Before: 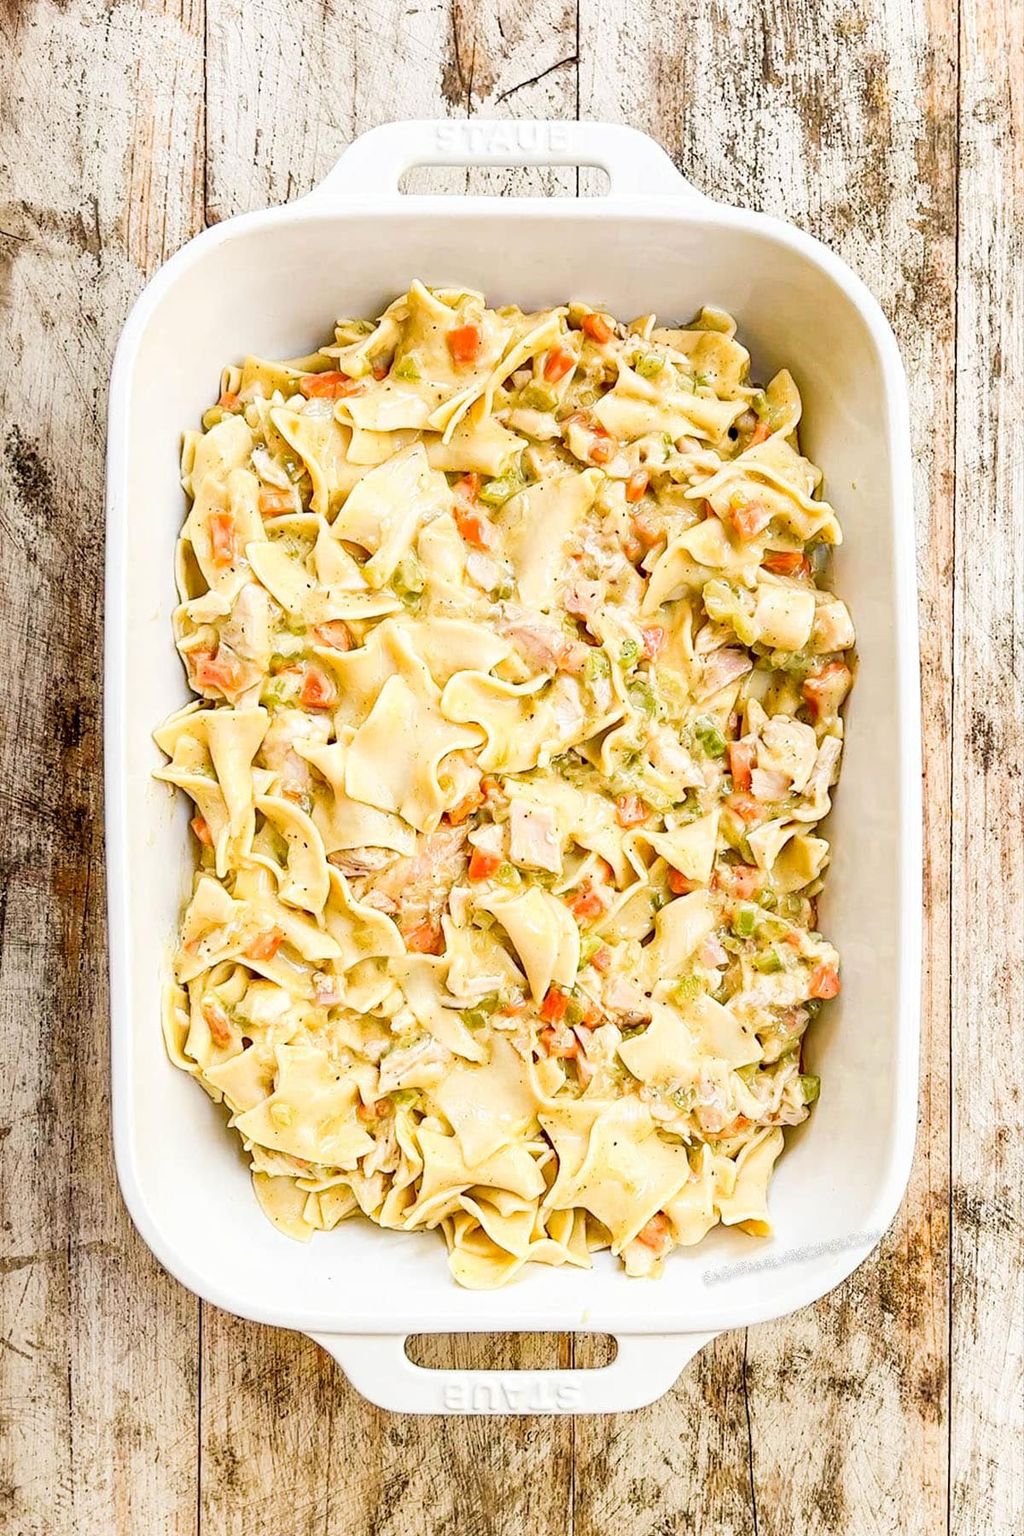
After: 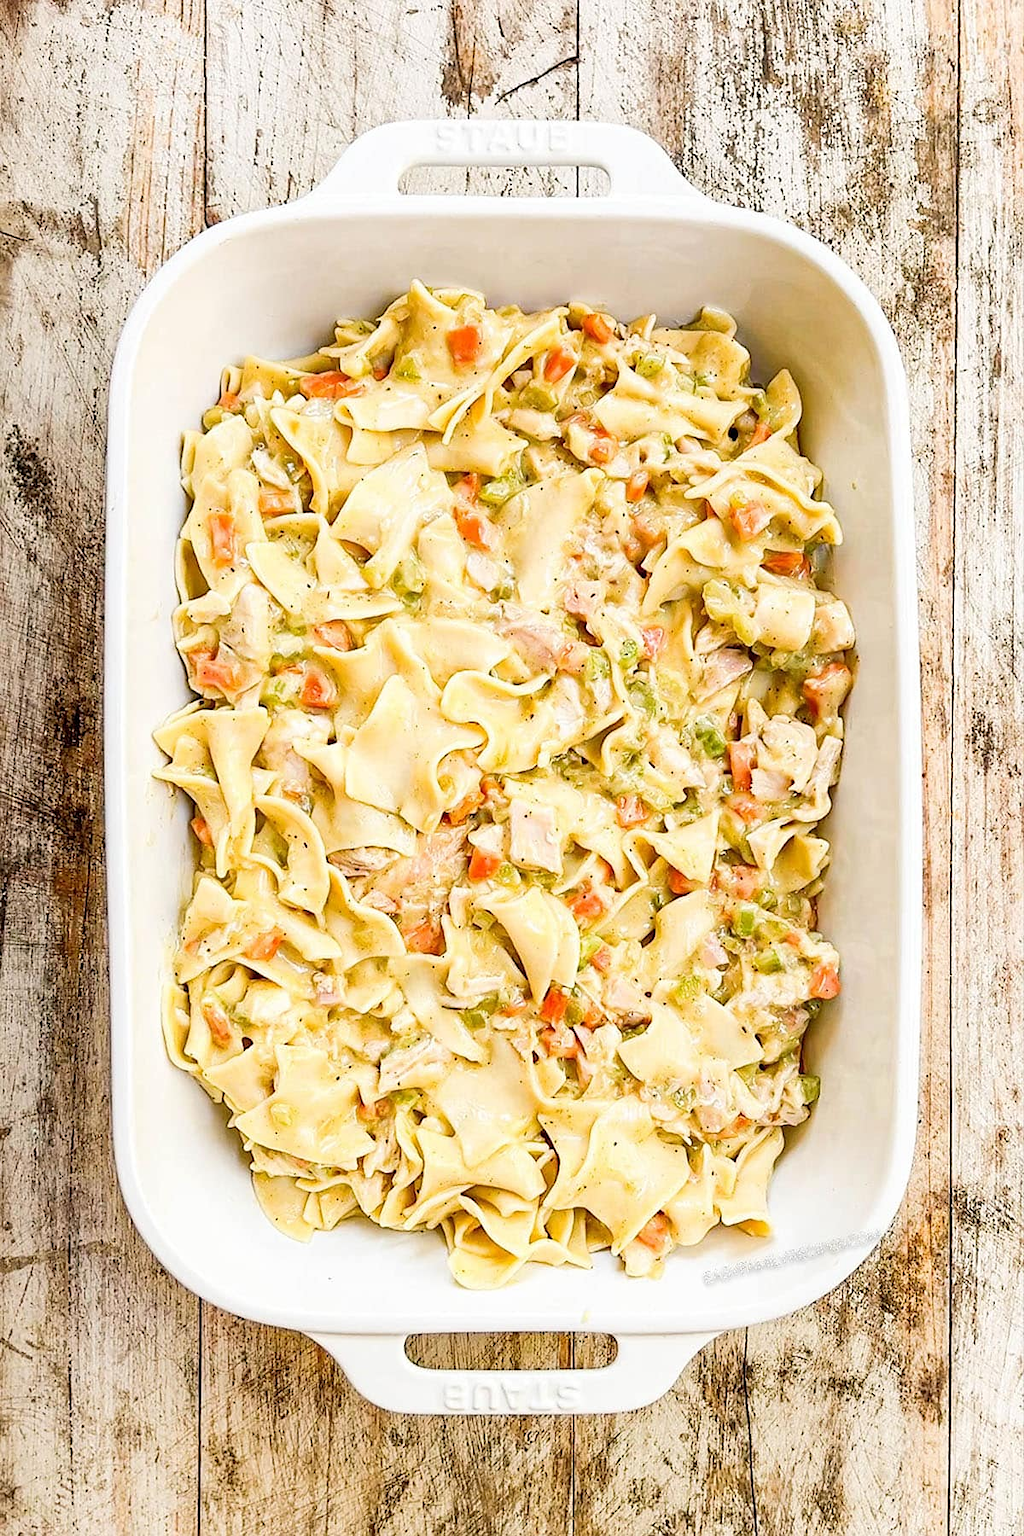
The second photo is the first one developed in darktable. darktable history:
sharpen: radius 0.994, threshold 1.109
